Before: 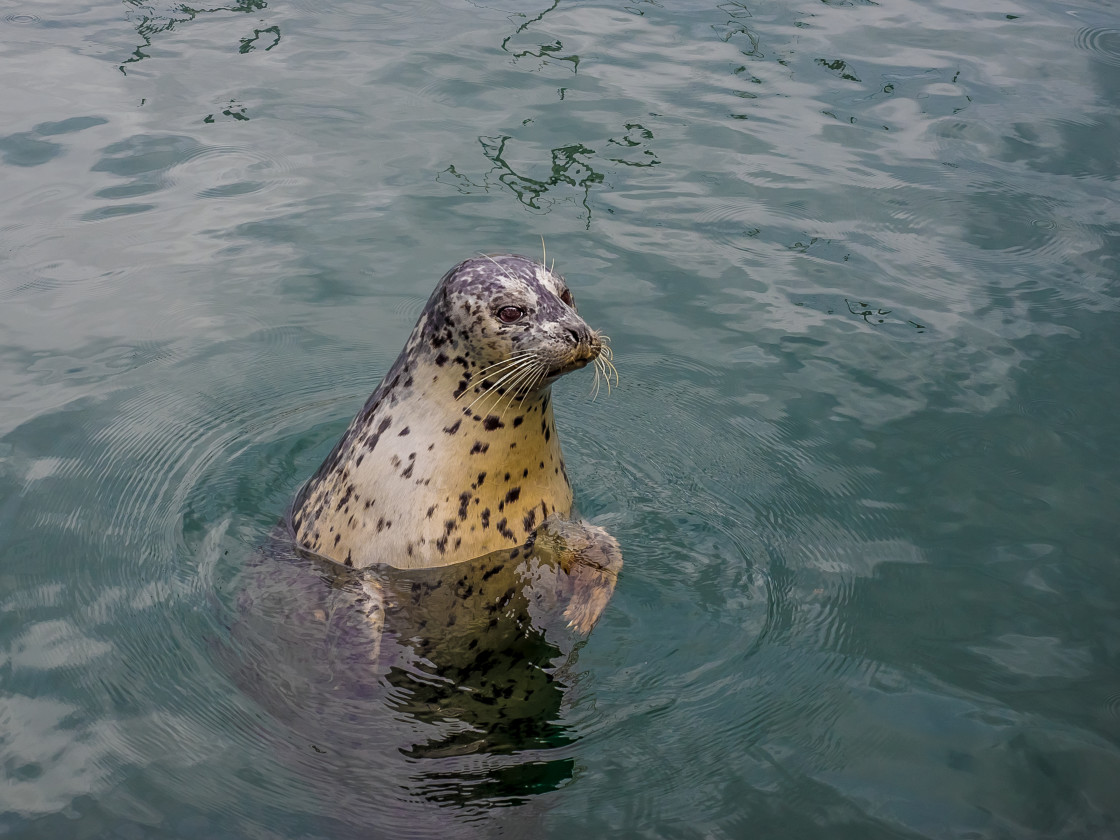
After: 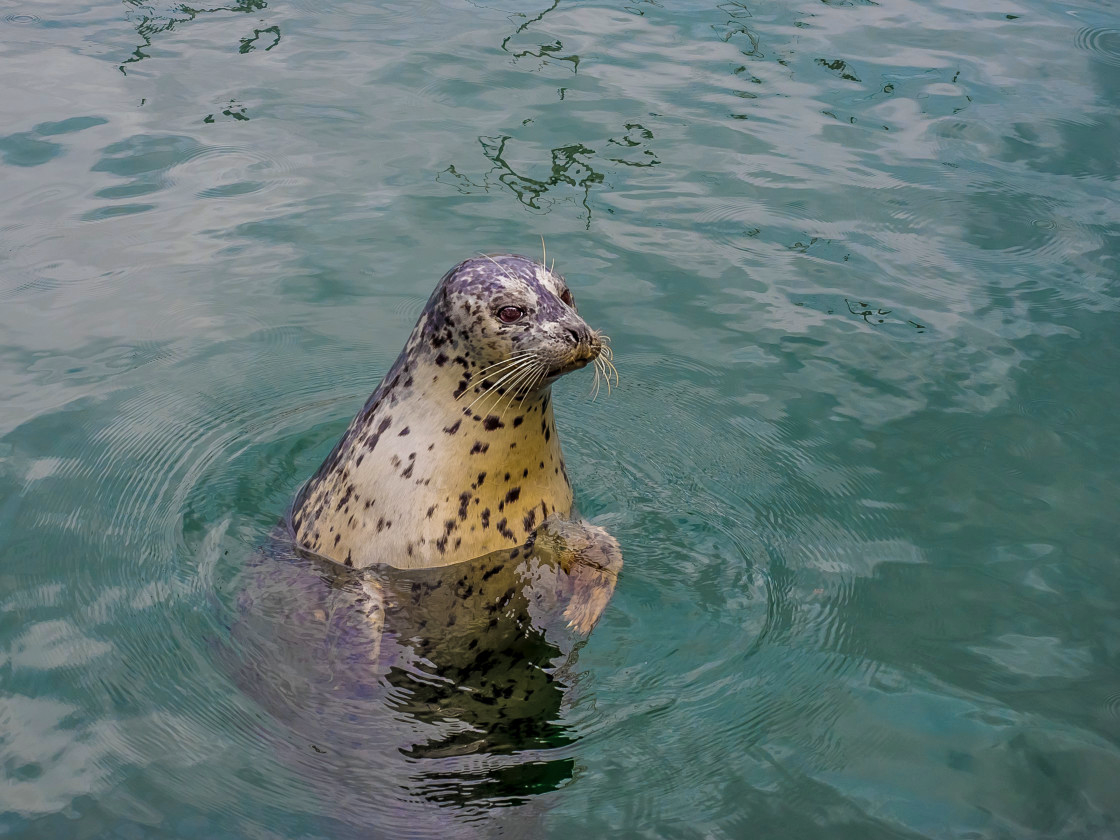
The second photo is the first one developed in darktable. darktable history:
shadows and highlights: shadows 60.73, soften with gaussian
color zones: curves: ch0 [(0.254, 0.492) (0.724, 0.62)]; ch1 [(0.25, 0.528) (0.719, 0.796)]; ch2 [(0, 0.472) (0.25, 0.5) (0.73, 0.184)]
